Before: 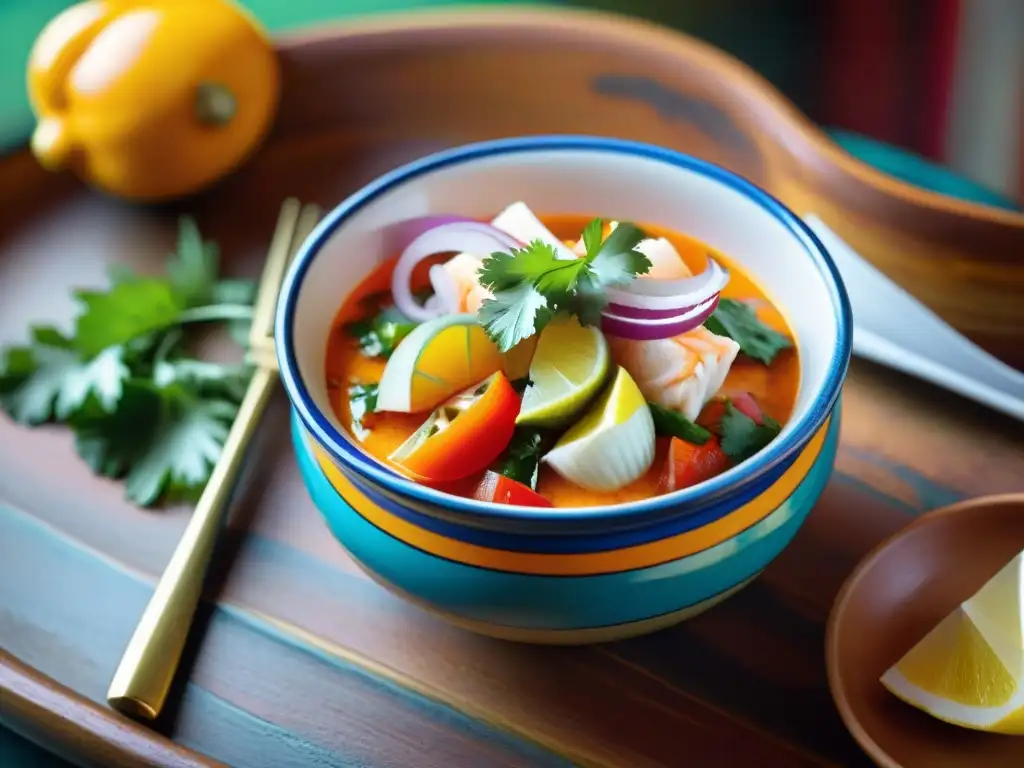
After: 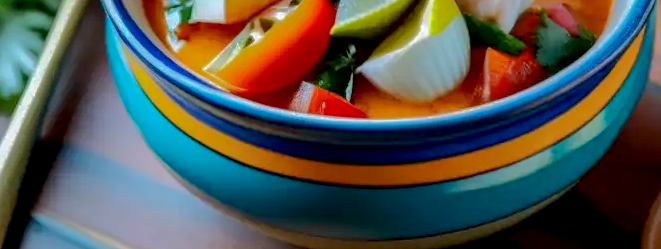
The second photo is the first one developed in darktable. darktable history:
color correction: highlights a* -0.859, highlights b* -9.33
crop: left 18.076%, top 50.779%, right 17.329%, bottom 16.795%
exposure: black level correction 0.009, compensate highlight preservation false
local contrast: highlights 0%, shadows 7%, detail 133%
shadows and highlights: shadows -19.5, highlights -73.38
